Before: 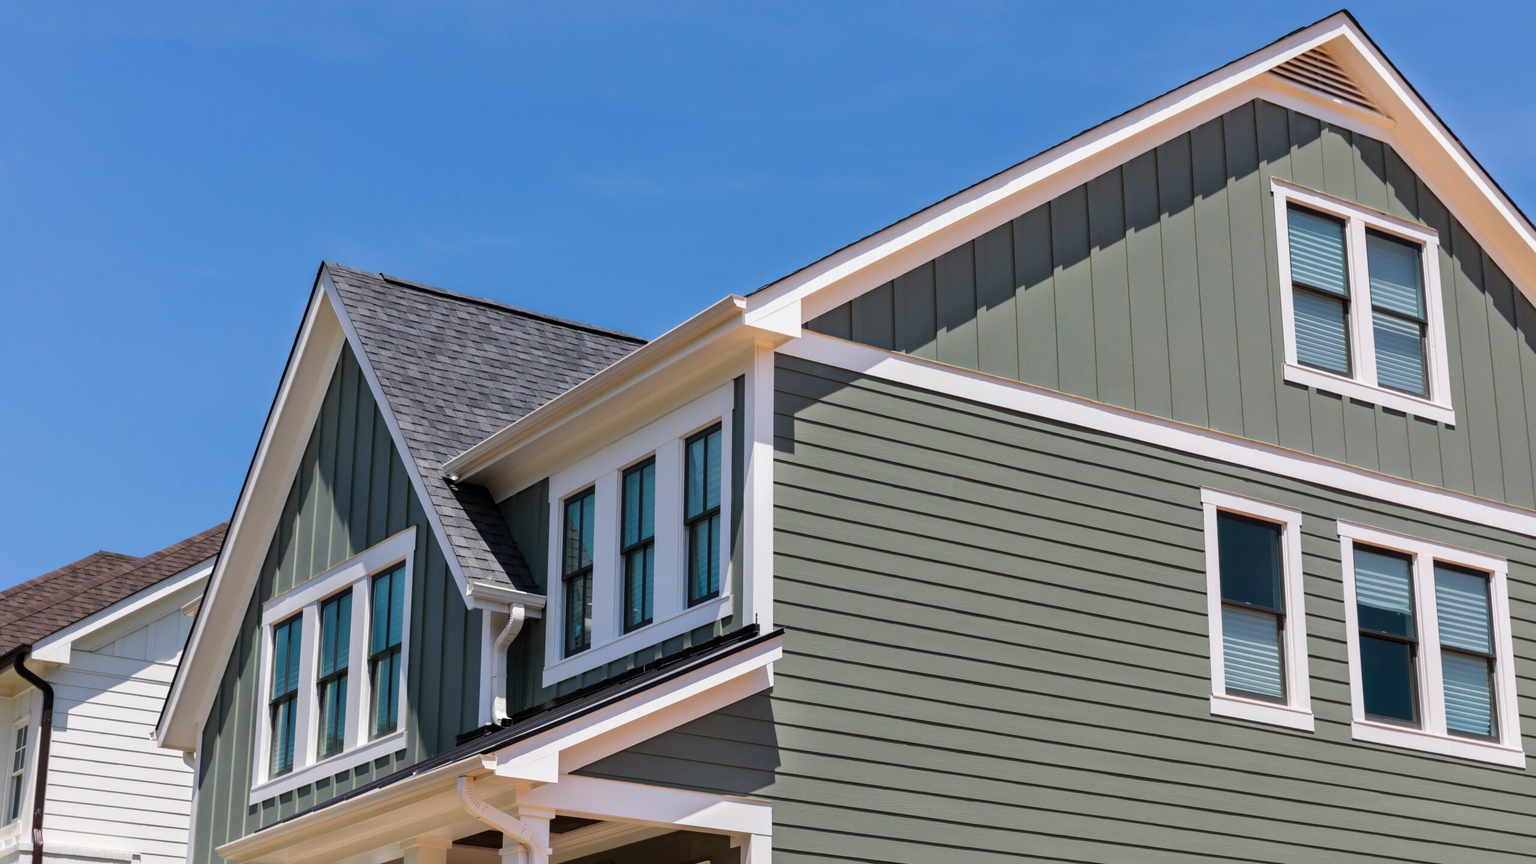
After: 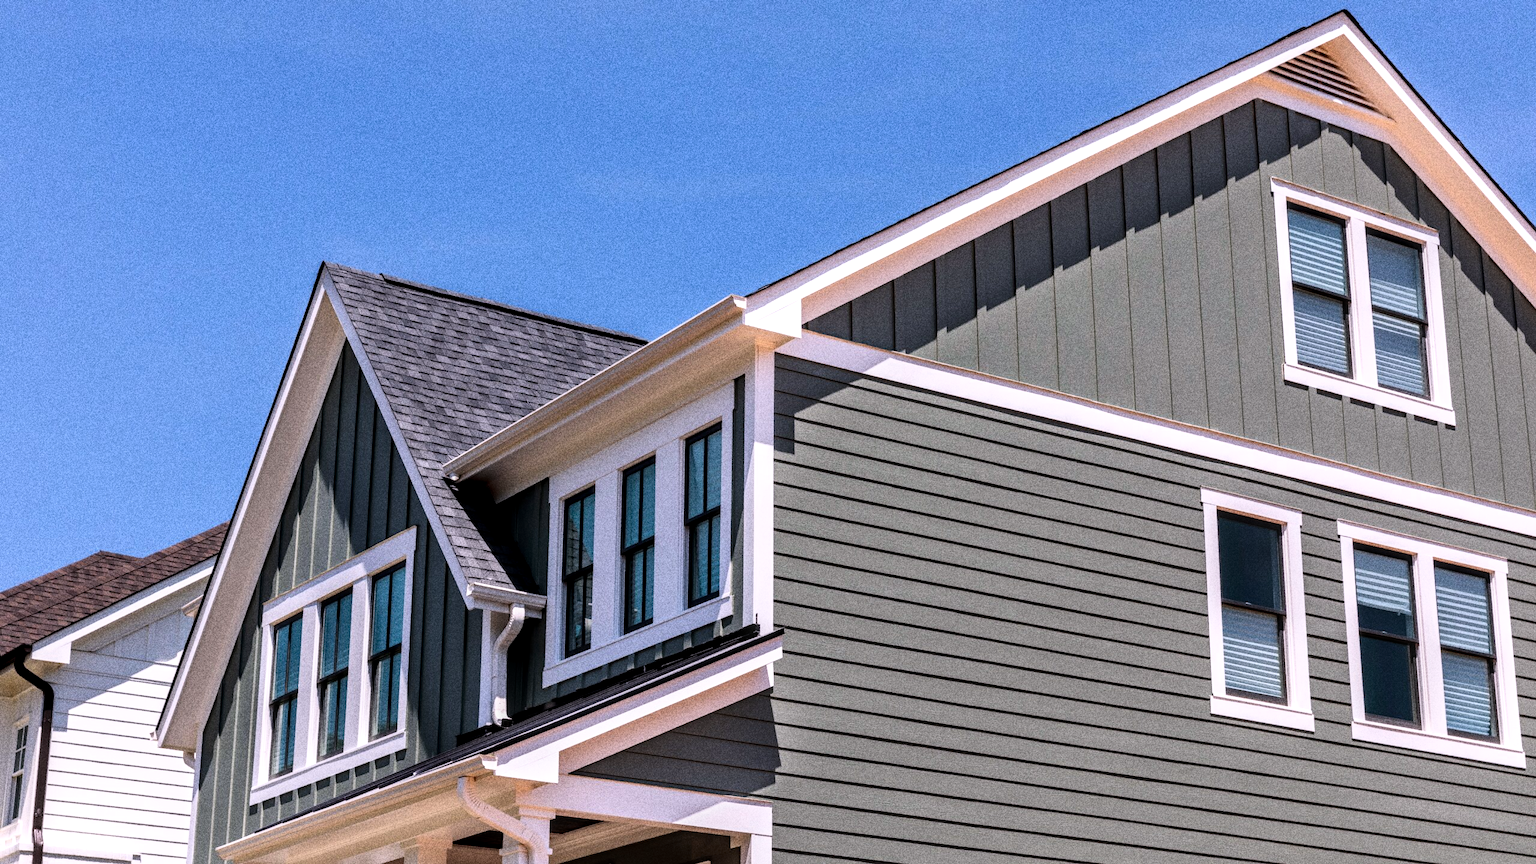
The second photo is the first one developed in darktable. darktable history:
grain: coarseness 10.62 ISO, strength 55.56%
filmic rgb: white relative exposure 2.34 EV, hardness 6.59
white balance: red 1.05, blue 1.072
local contrast: detail 130%
